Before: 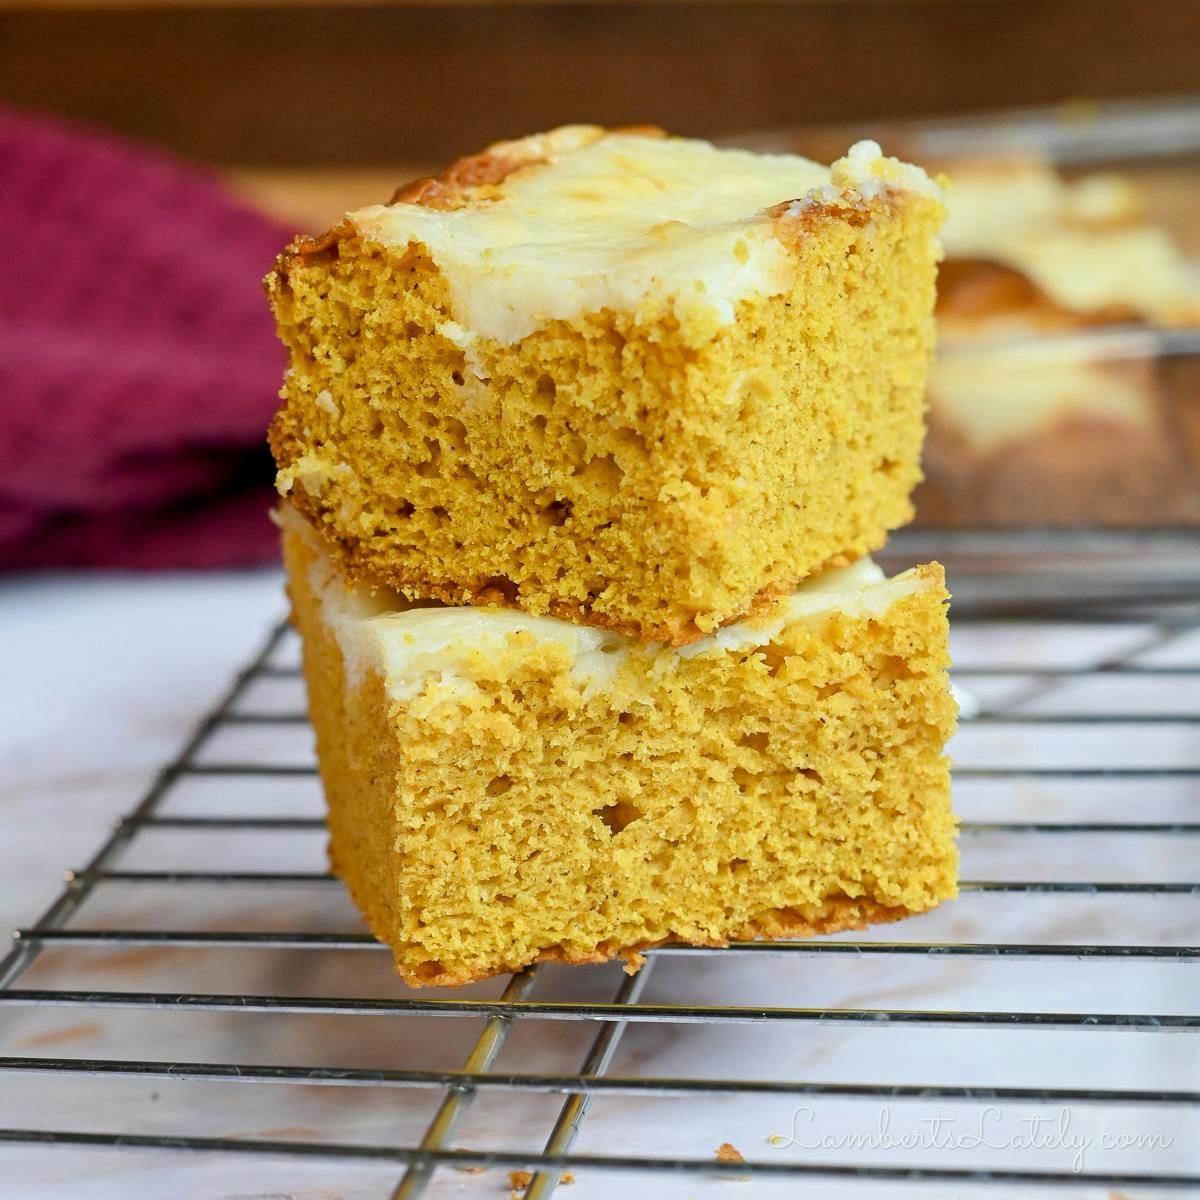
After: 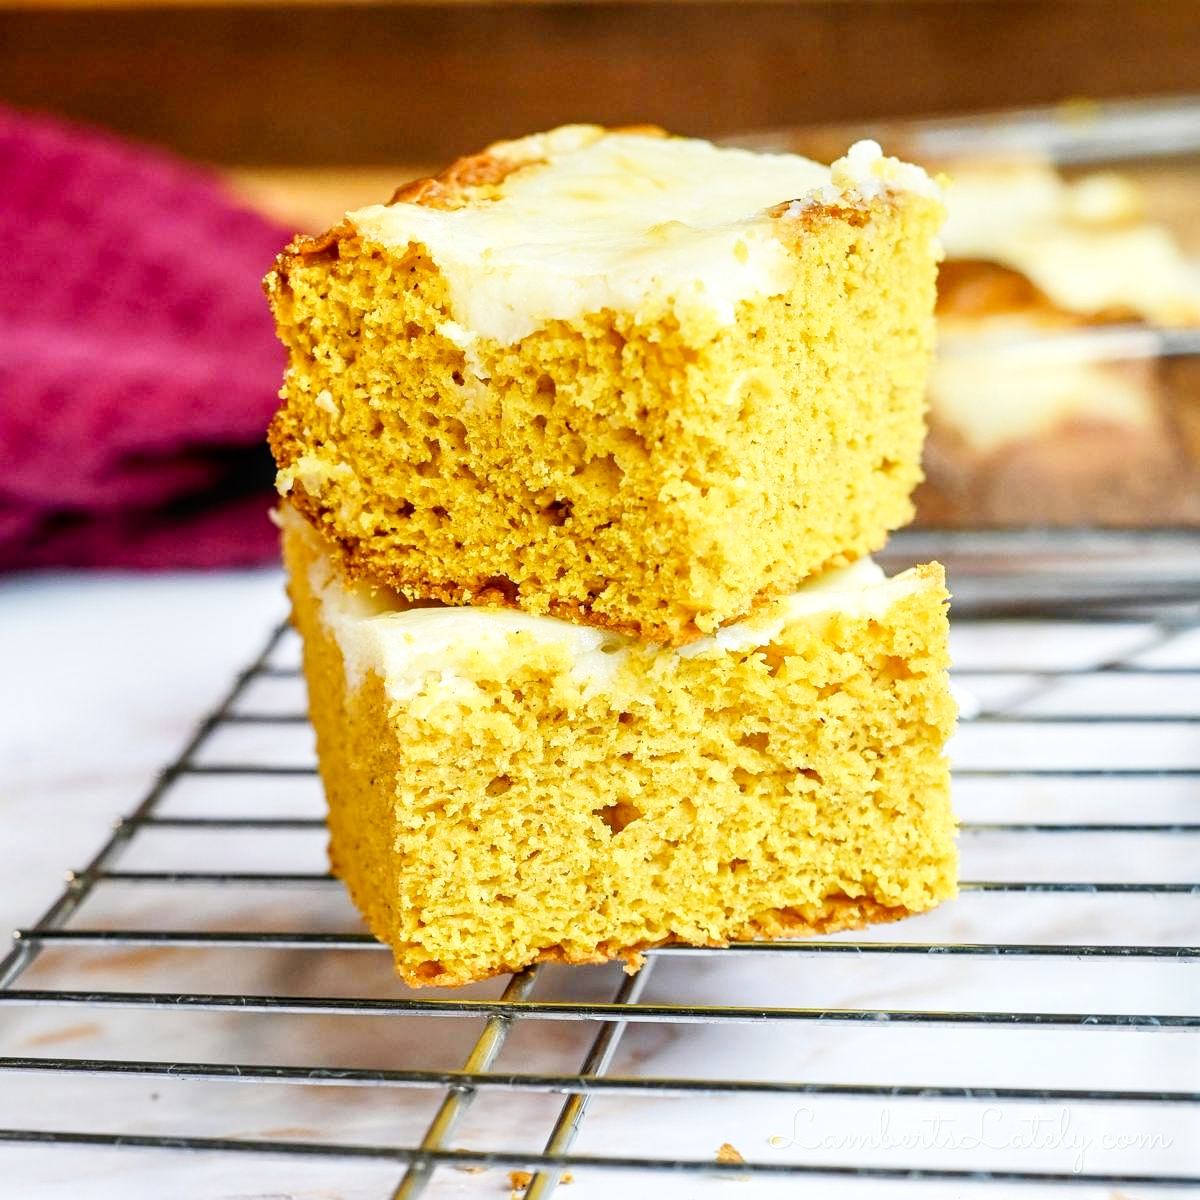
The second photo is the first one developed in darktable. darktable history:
local contrast: on, module defaults
base curve: curves: ch0 [(0, 0) (0.005, 0.002) (0.15, 0.3) (0.4, 0.7) (0.75, 0.95) (1, 1)], preserve colors none
